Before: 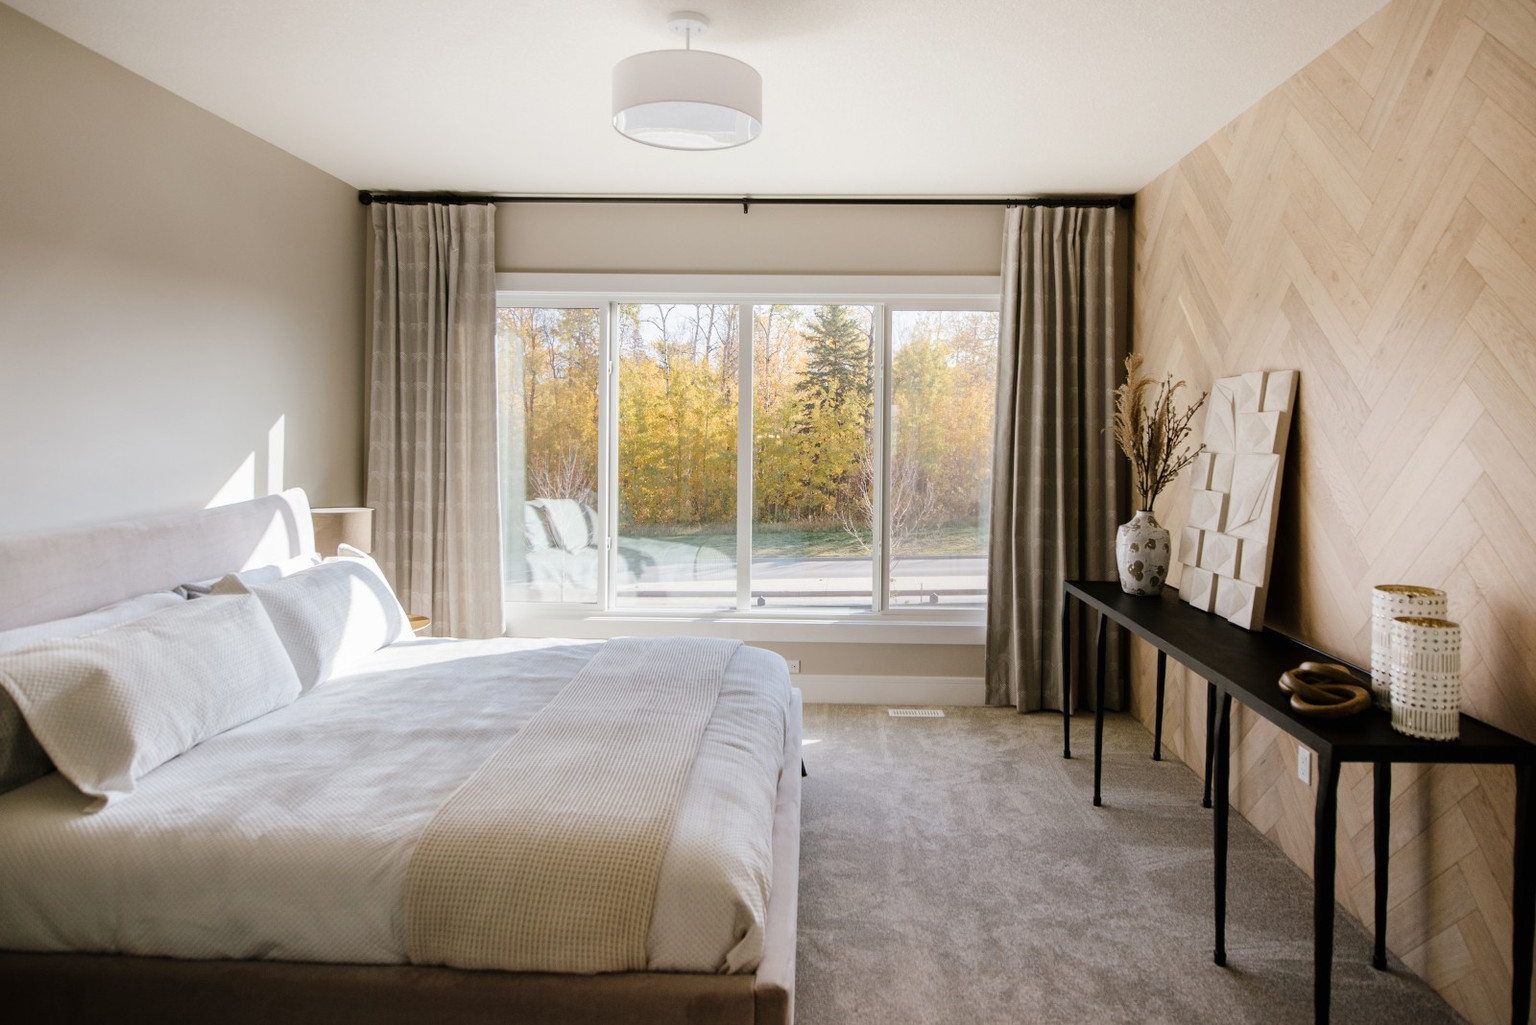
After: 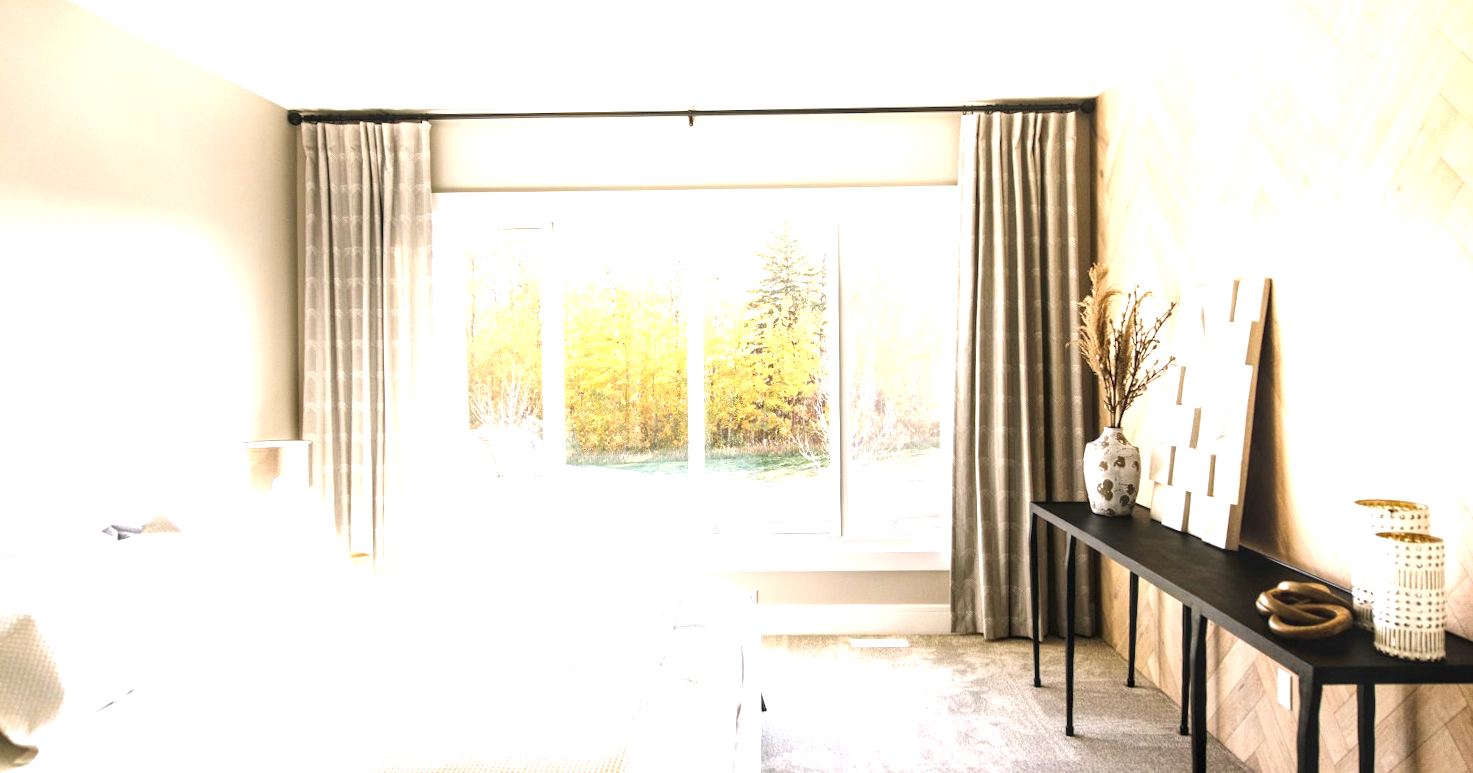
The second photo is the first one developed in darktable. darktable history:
exposure: black level correction 0, exposure 1.625 EV, compensate exposure bias true, compensate highlight preservation false
crop: left 5.596%, top 10.314%, right 3.534%, bottom 19.395%
local contrast: on, module defaults
rotate and perspective: rotation -1.17°, automatic cropping off
